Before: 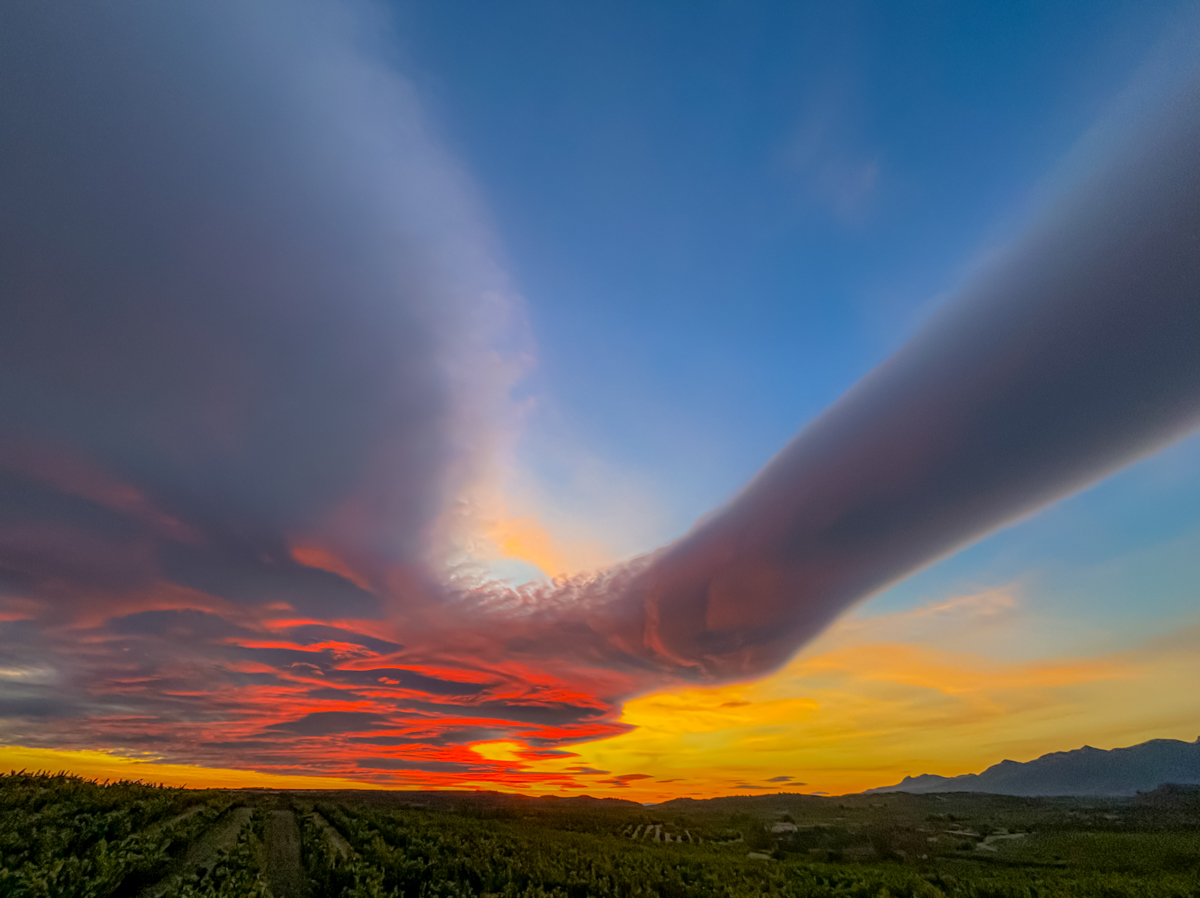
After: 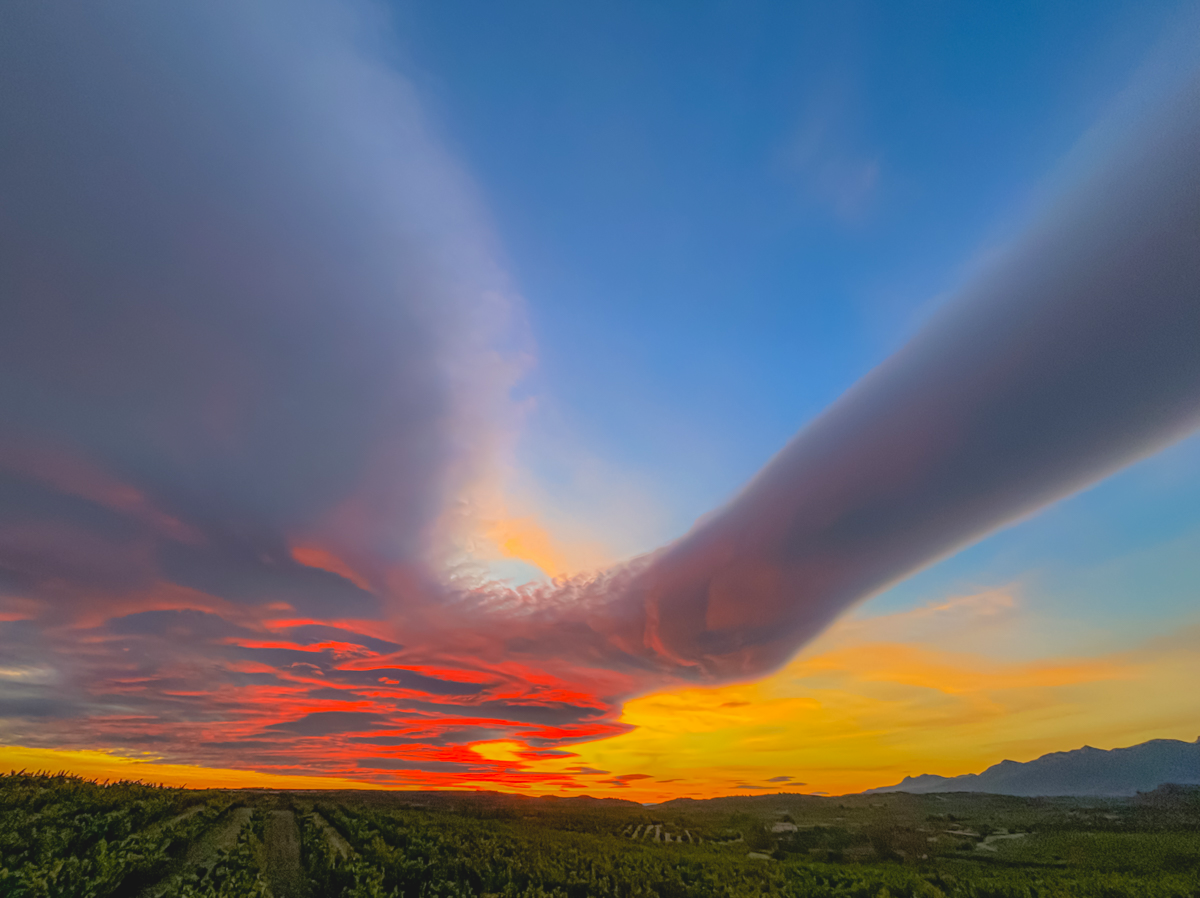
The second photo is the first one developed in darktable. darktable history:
contrast brightness saturation: contrast -0.098, brightness 0.054, saturation 0.083
